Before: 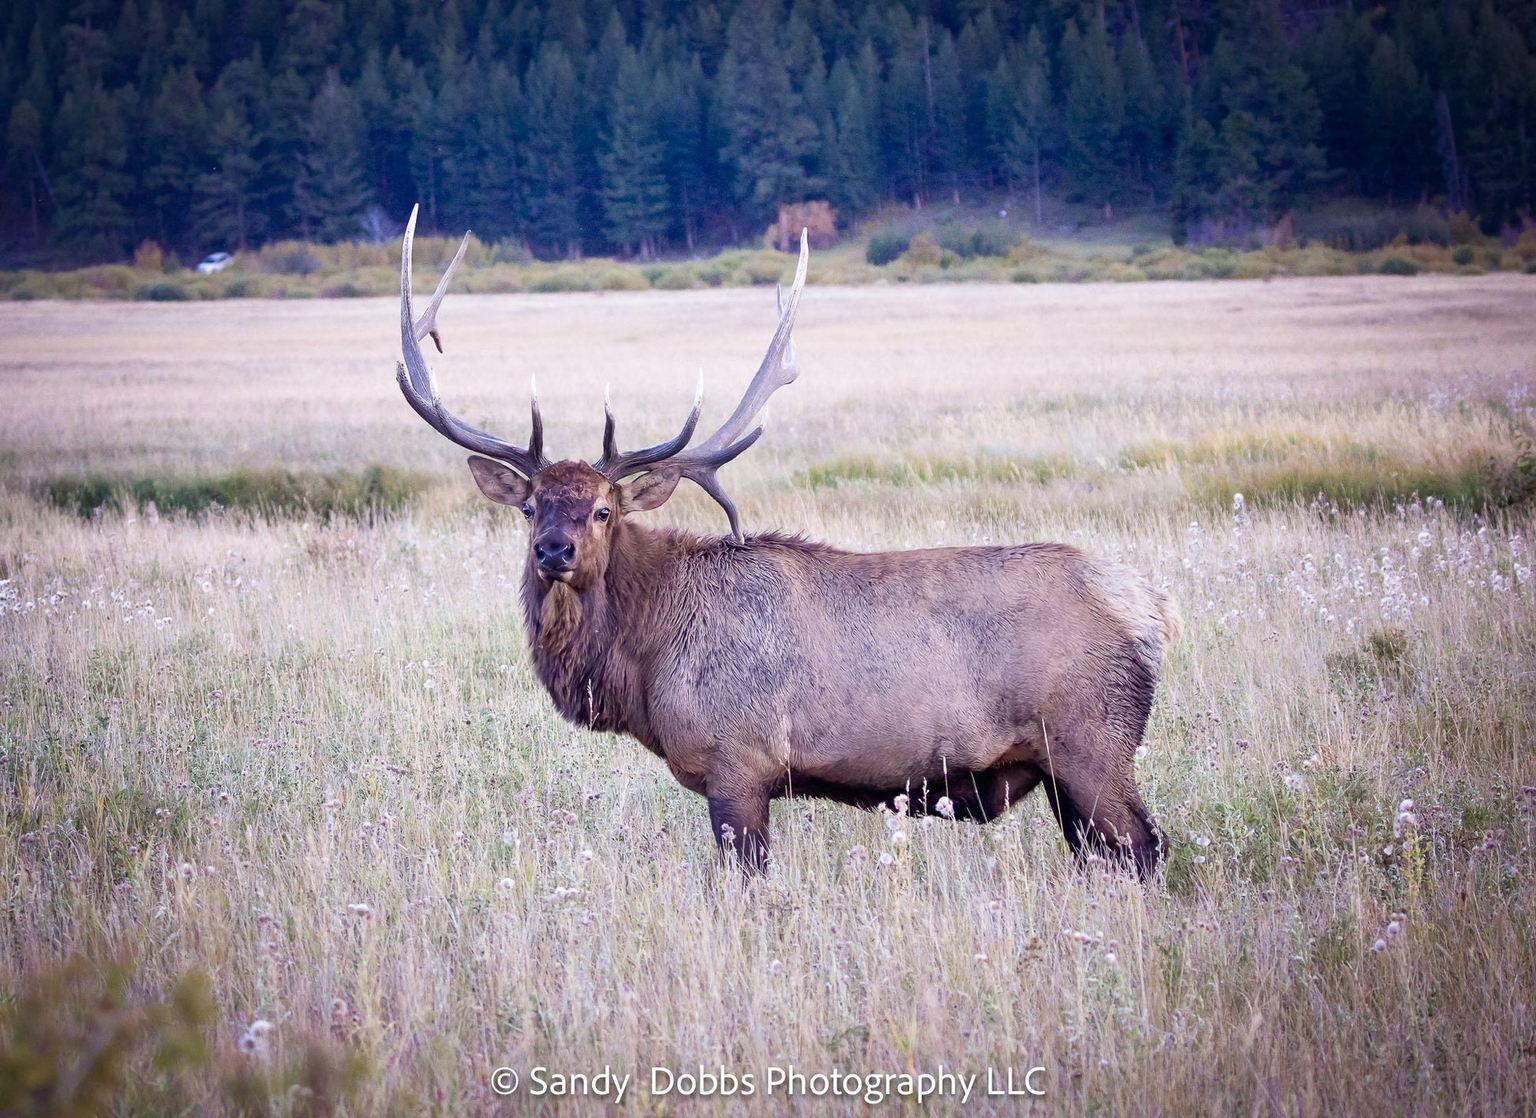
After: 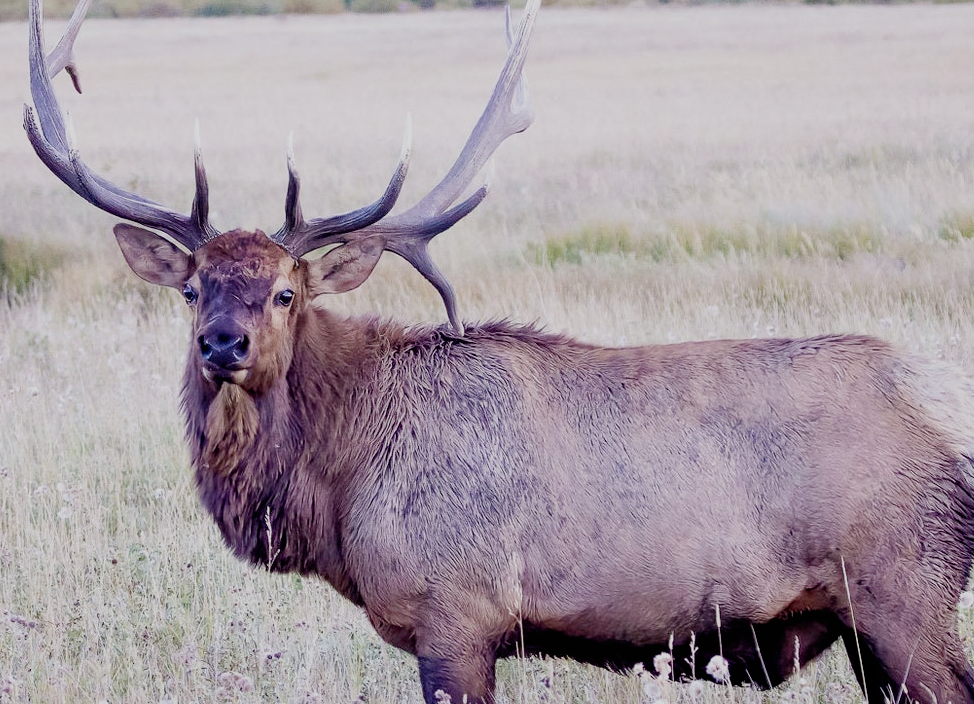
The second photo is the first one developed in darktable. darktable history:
filmic rgb: black relative exposure -7.75 EV, white relative exposure 4.46 EV, hardness 3.75, latitude 38.62%, contrast 0.977, highlights saturation mix 9.27%, shadows ↔ highlights balance 4.51%, add noise in highlights 0.001, preserve chrominance no, color science v3 (2019), use custom middle-gray values true, contrast in highlights soft
crop: left 24.665%, top 25.015%, right 25.254%, bottom 25.257%
